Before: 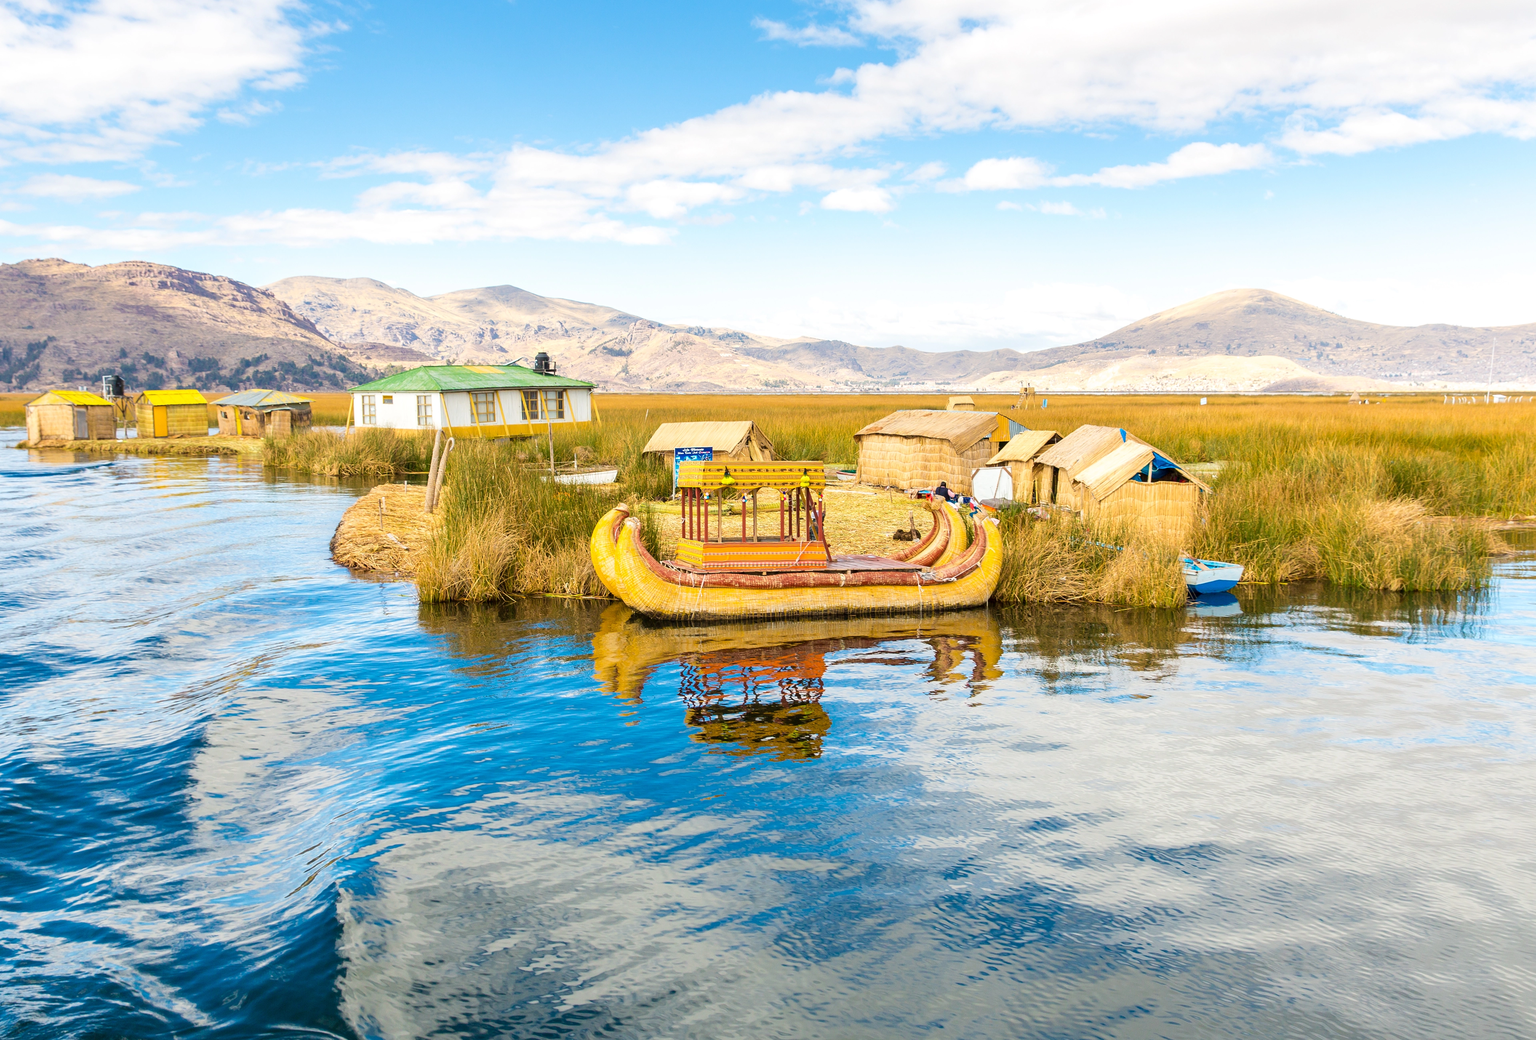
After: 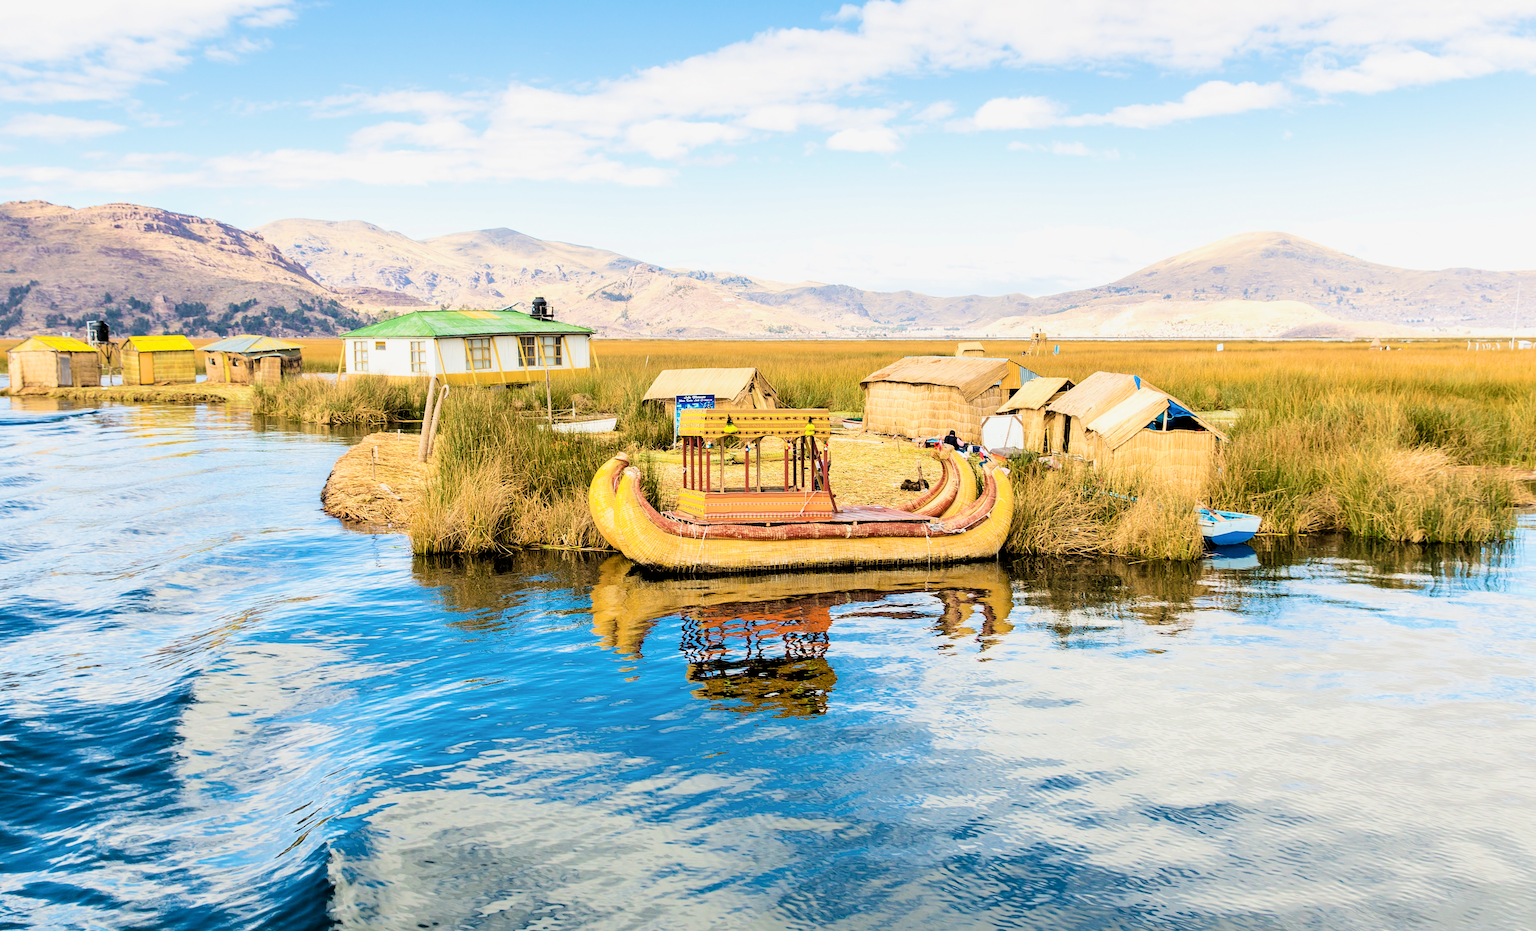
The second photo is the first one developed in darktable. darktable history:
velvia: on, module defaults
crop: left 1.206%, top 6.19%, right 1.625%, bottom 6.742%
filmic rgb: black relative exposure -4.01 EV, white relative exposure 2.99 EV, hardness 3, contrast 1.484
